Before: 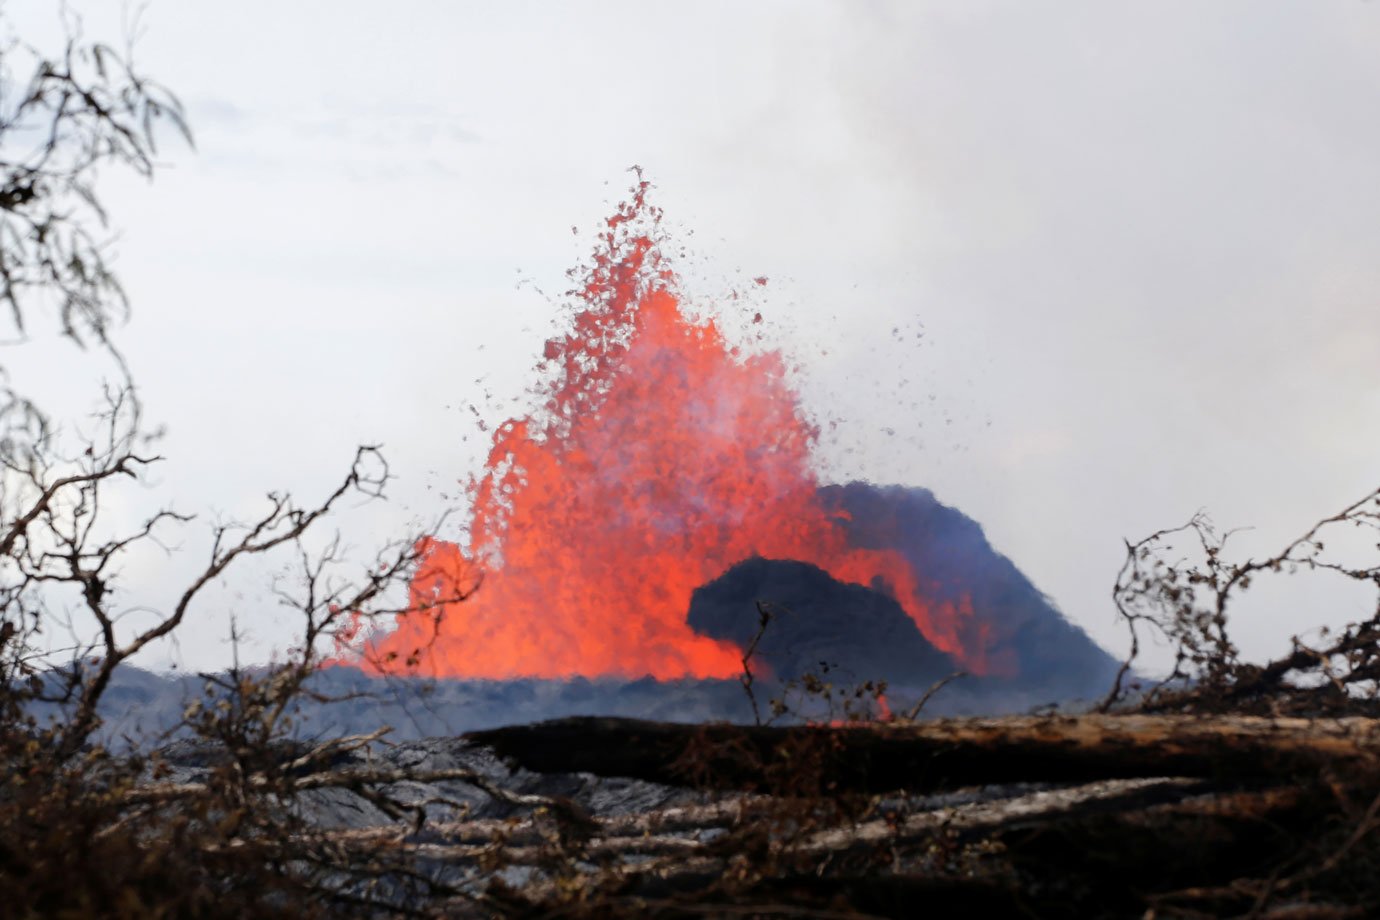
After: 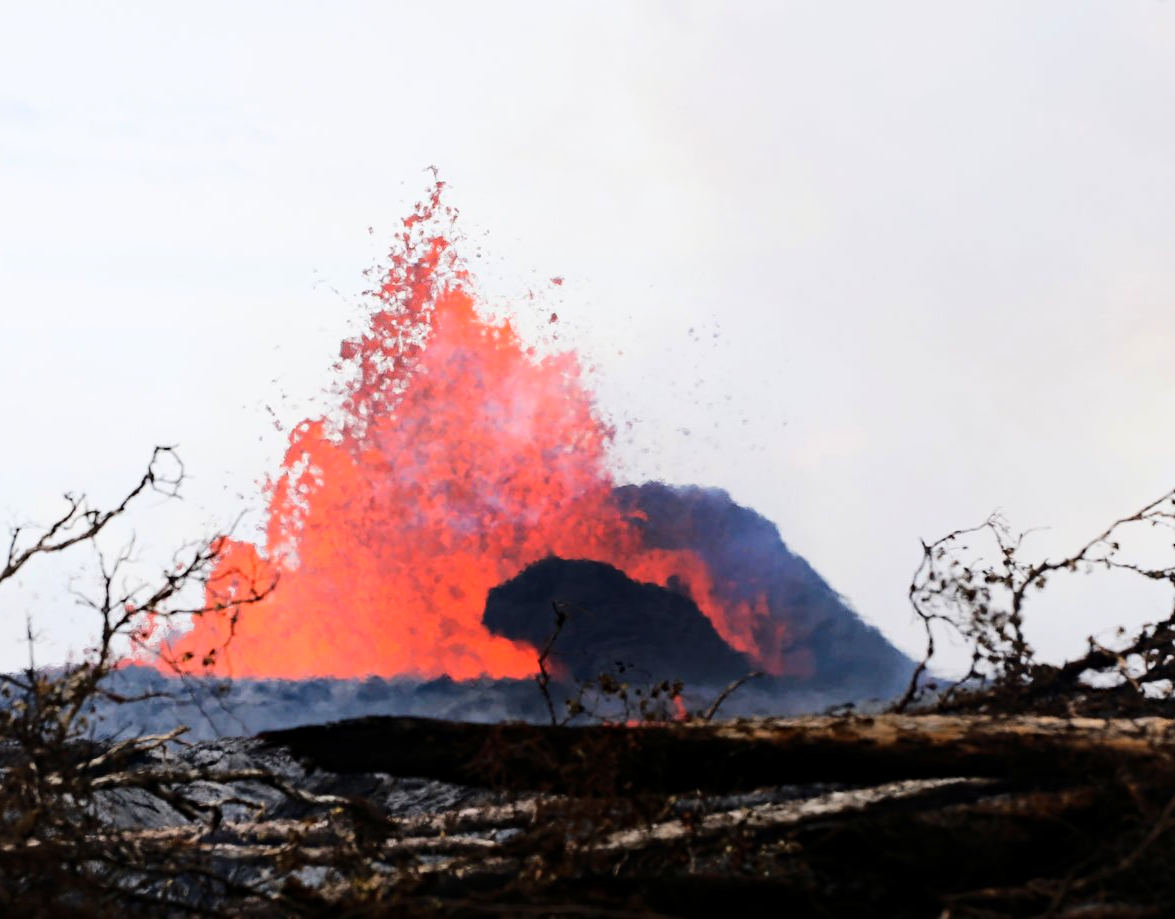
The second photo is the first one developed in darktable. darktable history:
haze removal: compatibility mode true, adaptive false
base curve: curves: ch0 [(0, 0) (0.036, 0.025) (0.121, 0.166) (0.206, 0.329) (0.605, 0.79) (1, 1)]
crop and rotate: left 14.816%
